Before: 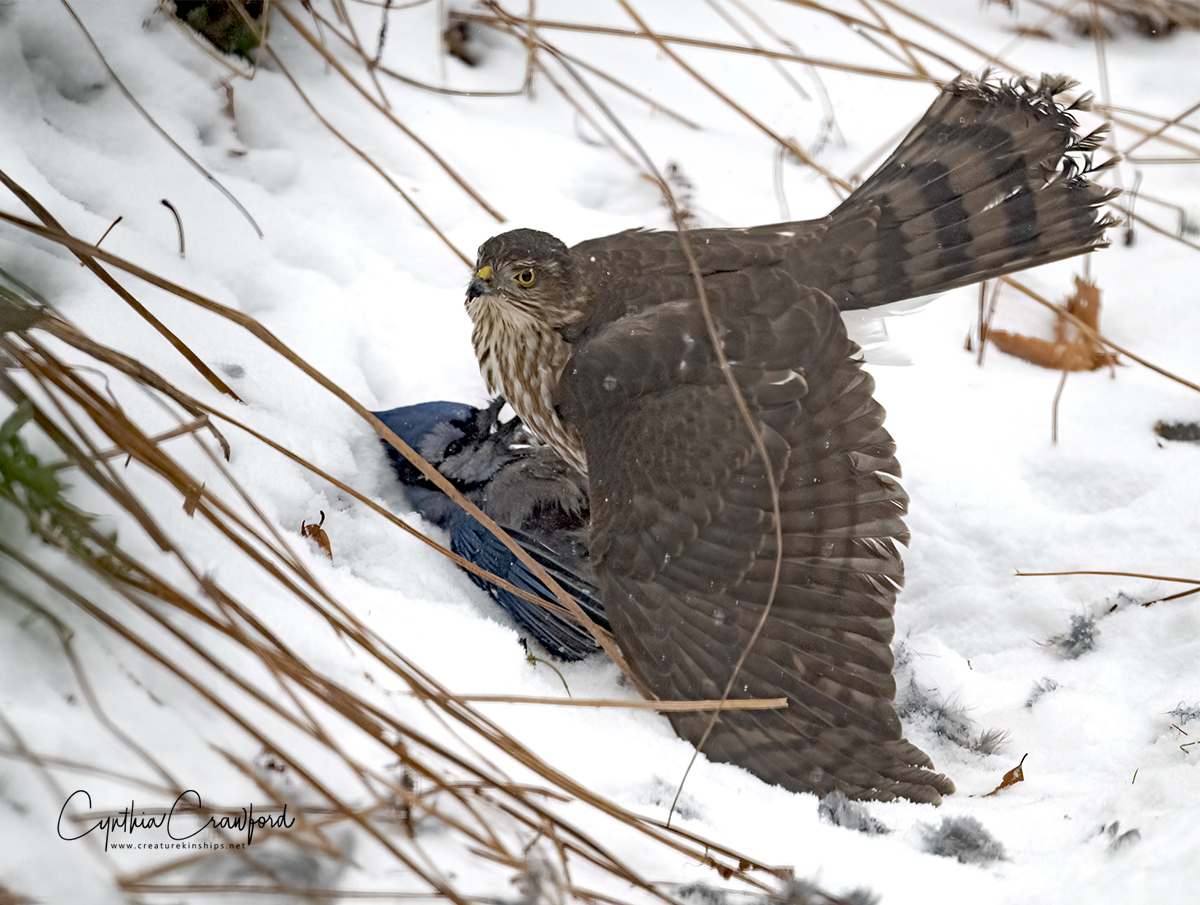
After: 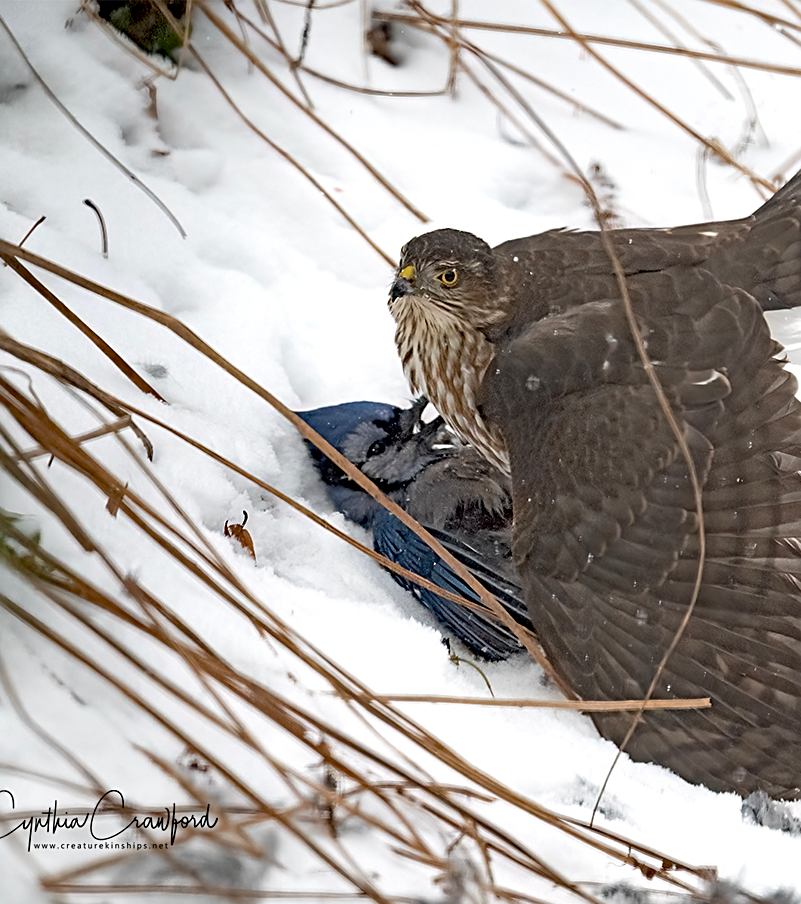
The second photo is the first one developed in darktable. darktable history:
crop and rotate: left 6.452%, right 26.769%
sharpen: on, module defaults
